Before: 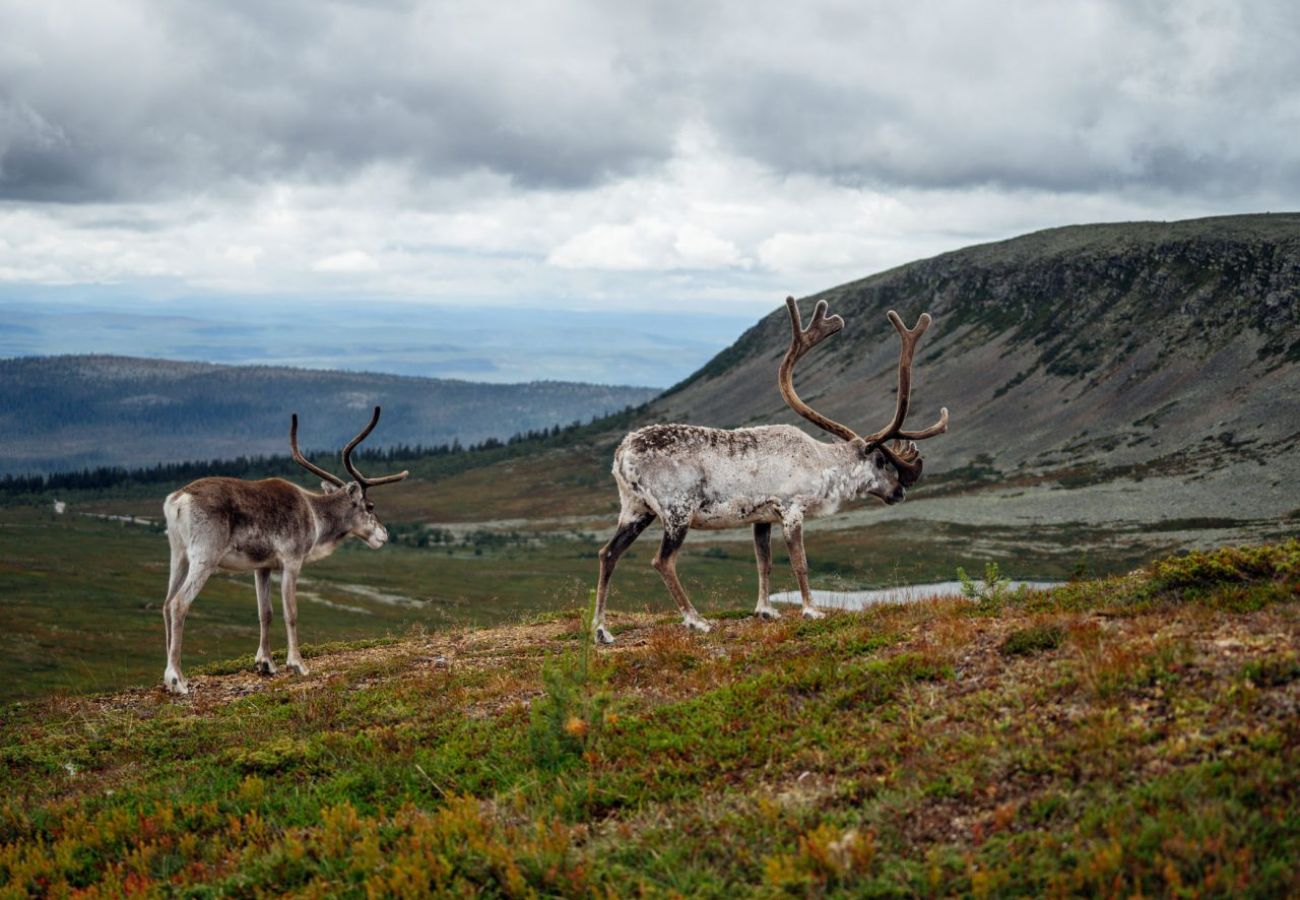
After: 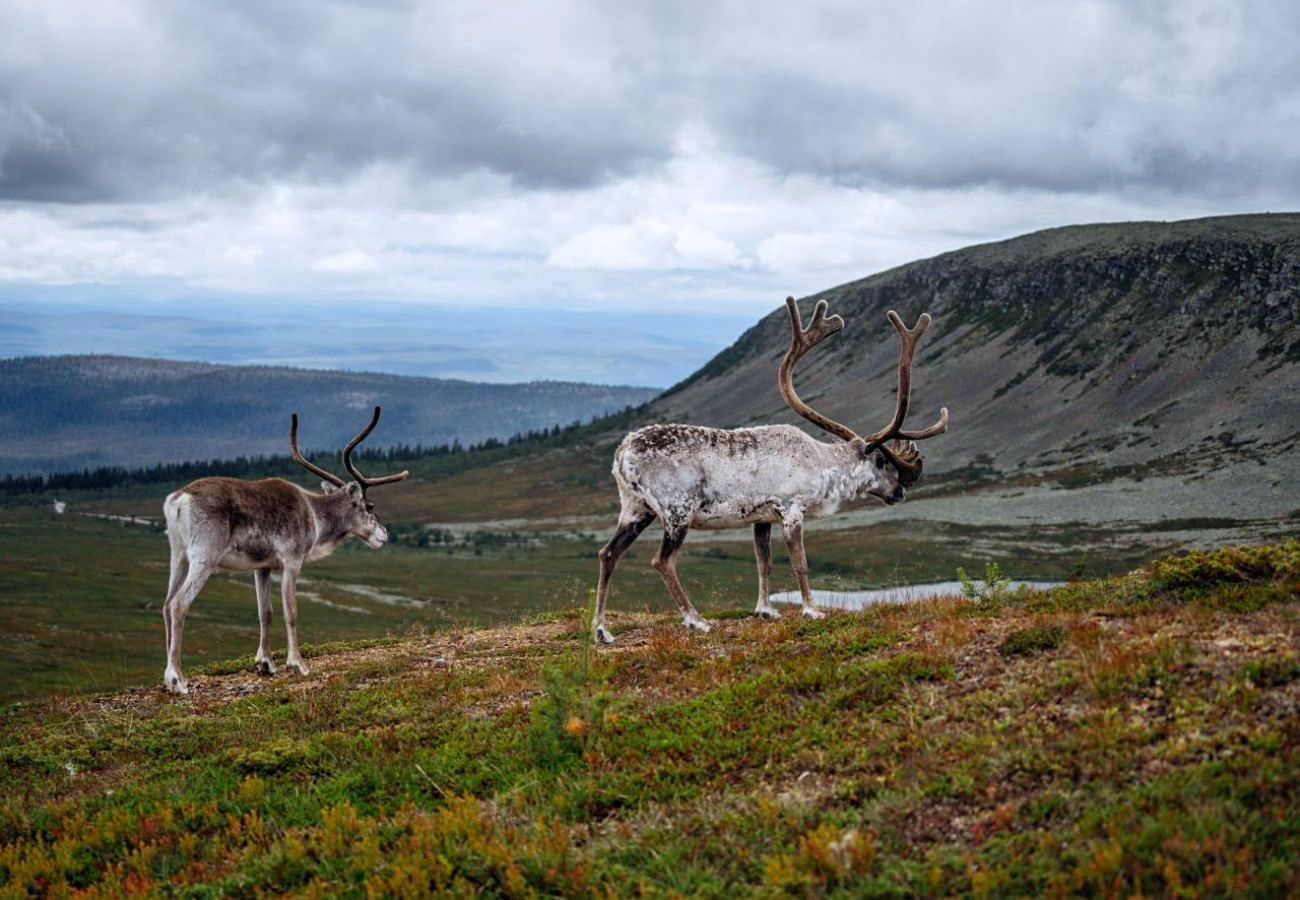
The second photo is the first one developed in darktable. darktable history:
sharpen: amount 0.2
white balance: red 0.984, blue 1.059
